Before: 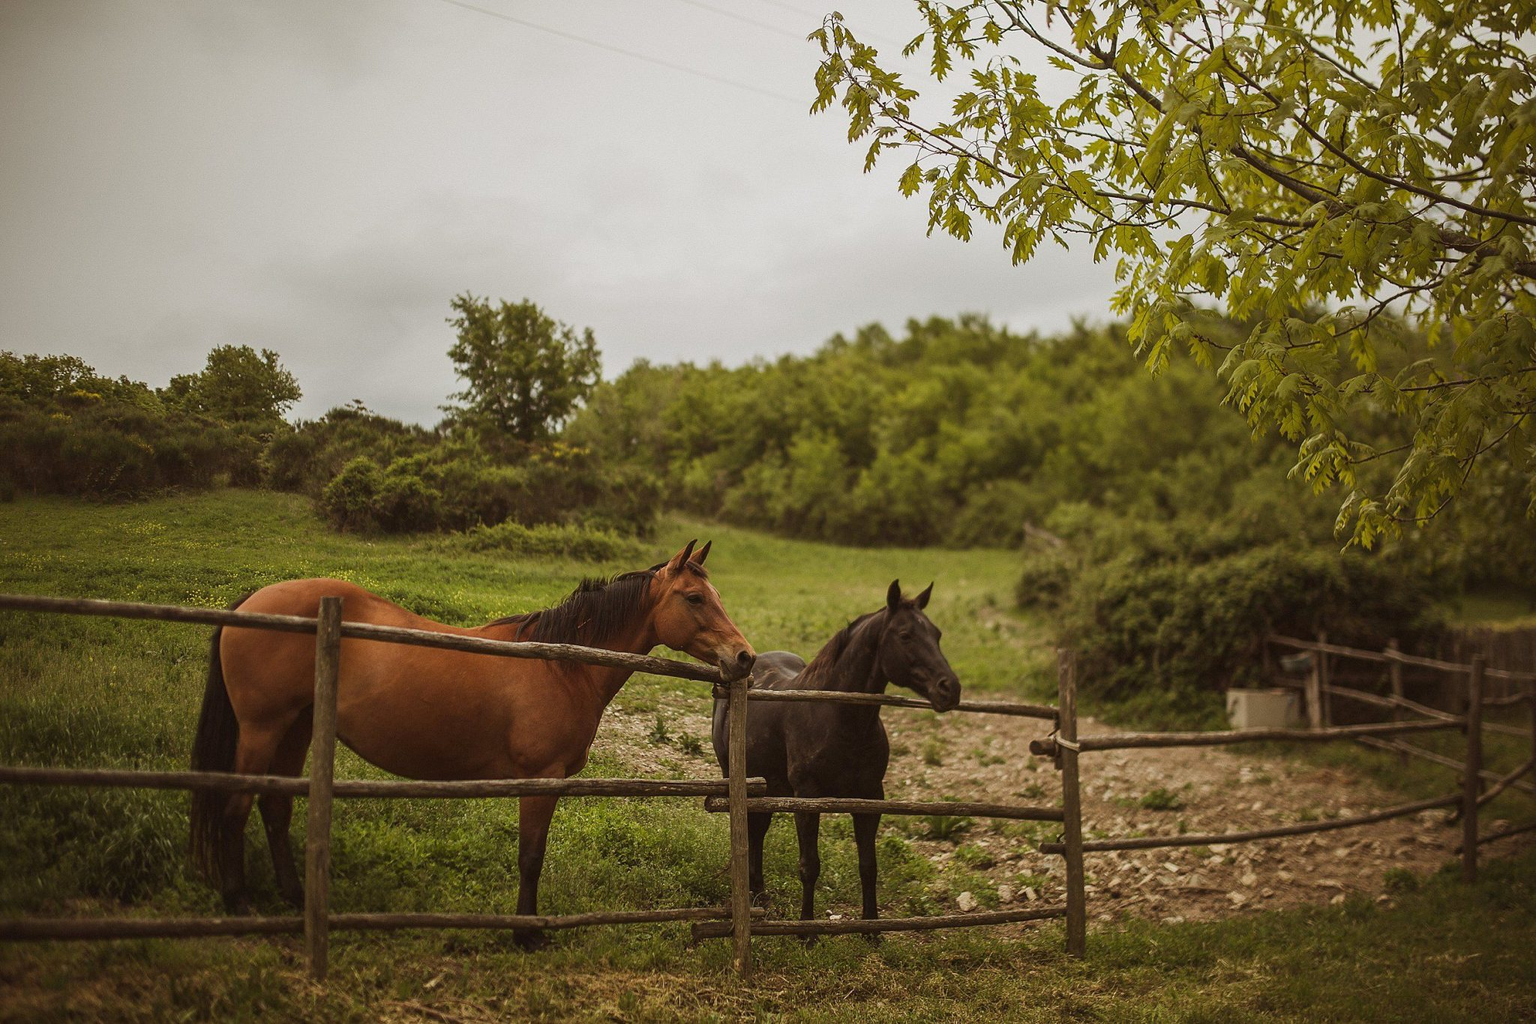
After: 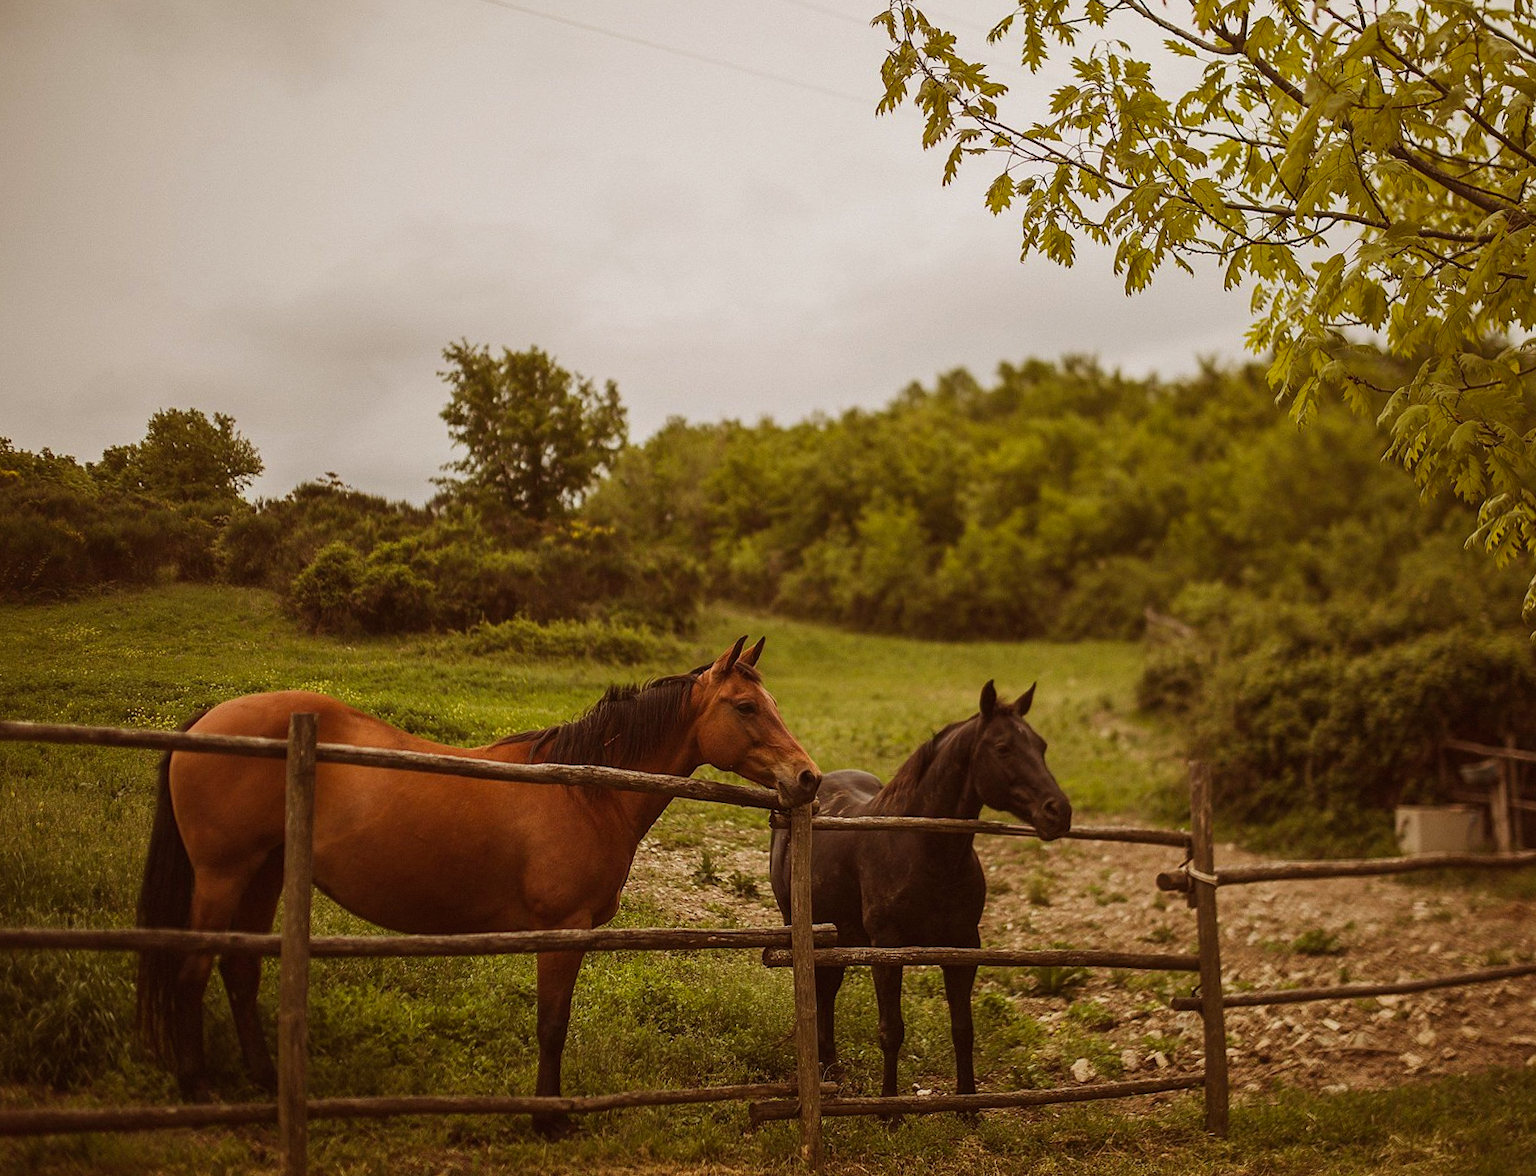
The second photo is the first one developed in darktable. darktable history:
rgb levels: mode RGB, independent channels, levels [[0, 0.5, 1], [0, 0.521, 1], [0, 0.536, 1]]
crop and rotate: angle 1°, left 4.281%, top 0.642%, right 11.383%, bottom 2.486%
